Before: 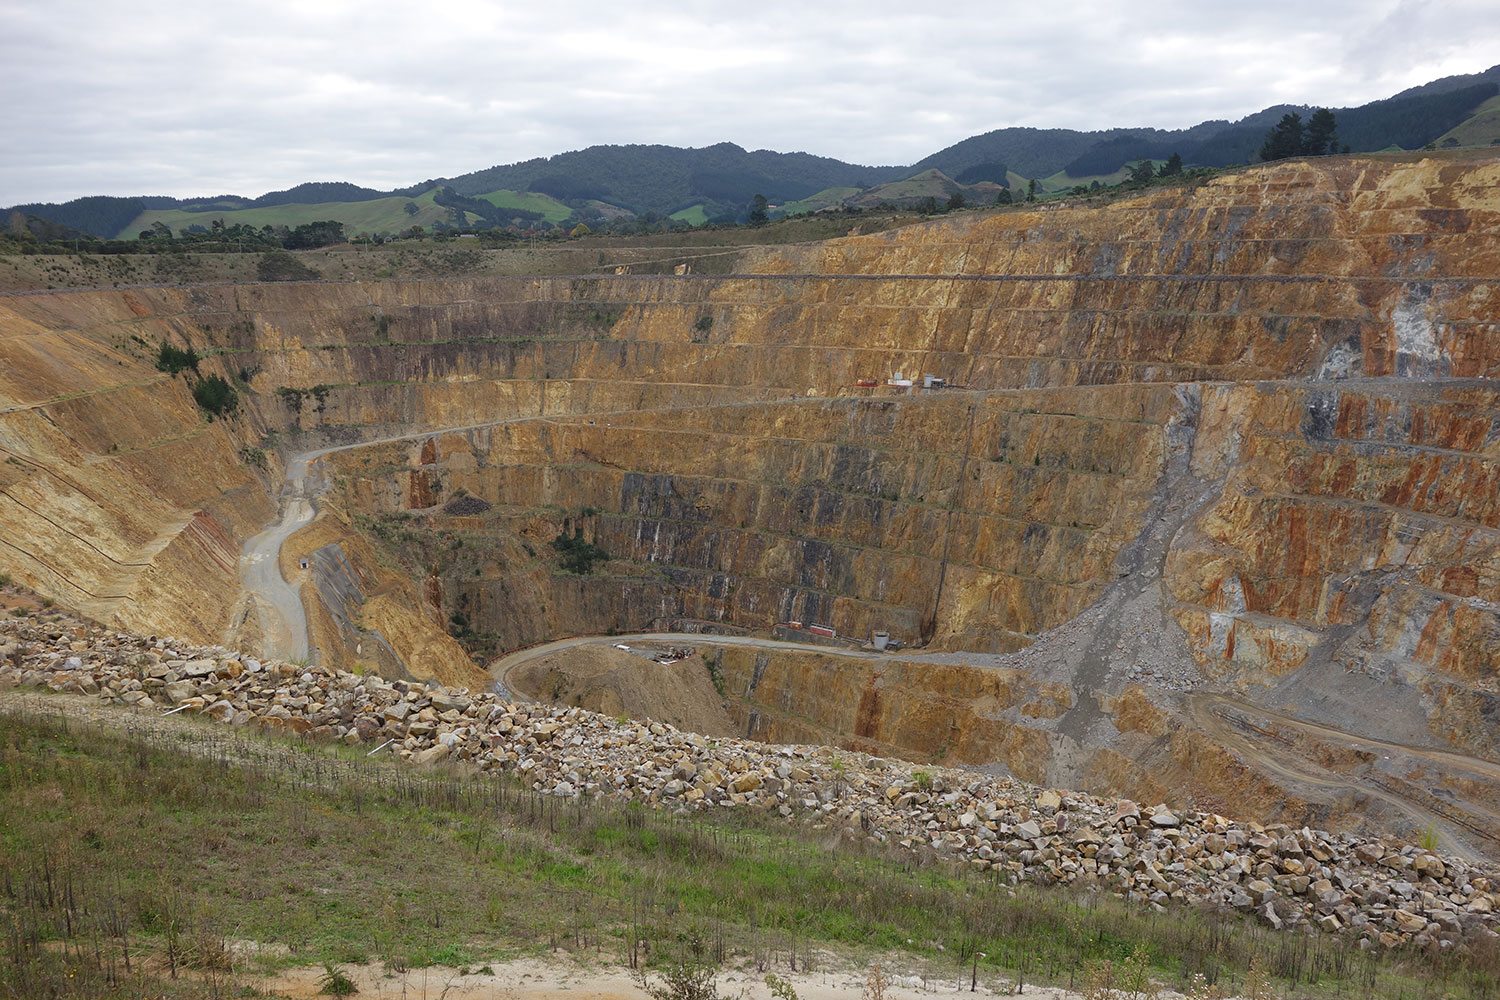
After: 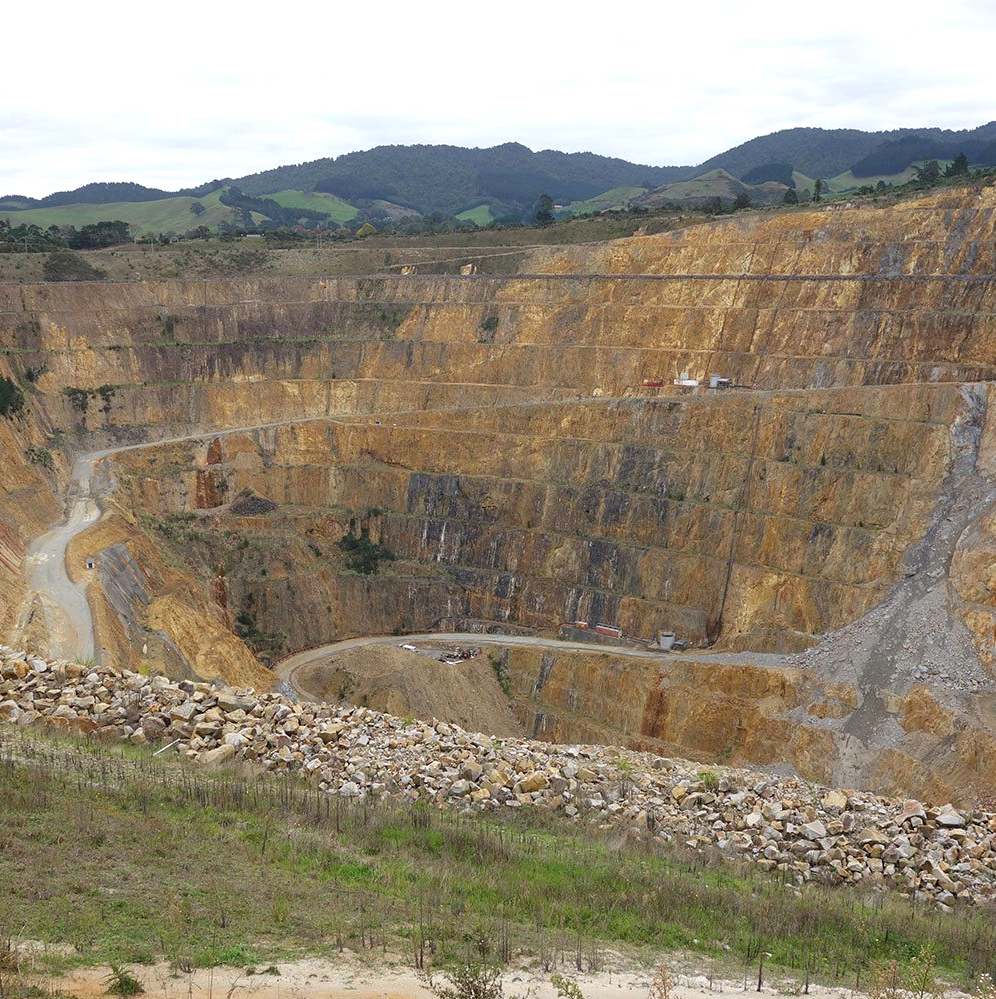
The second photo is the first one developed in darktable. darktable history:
crop and rotate: left 14.302%, right 19.237%
exposure: exposure 0.372 EV, compensate highlight preservation false
